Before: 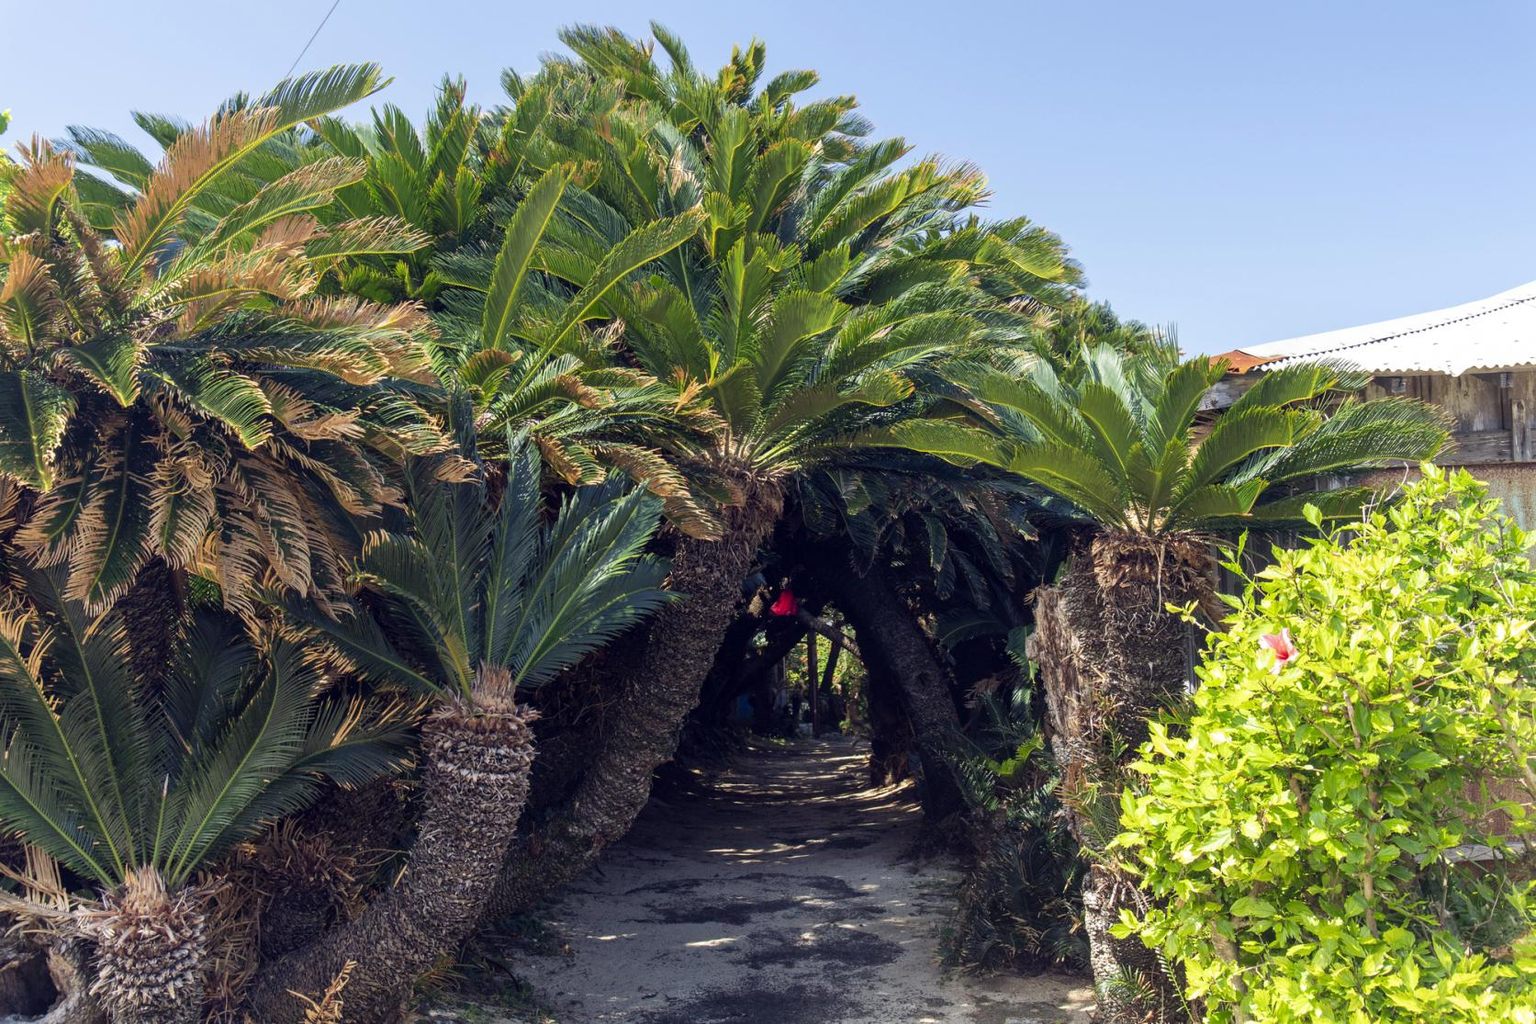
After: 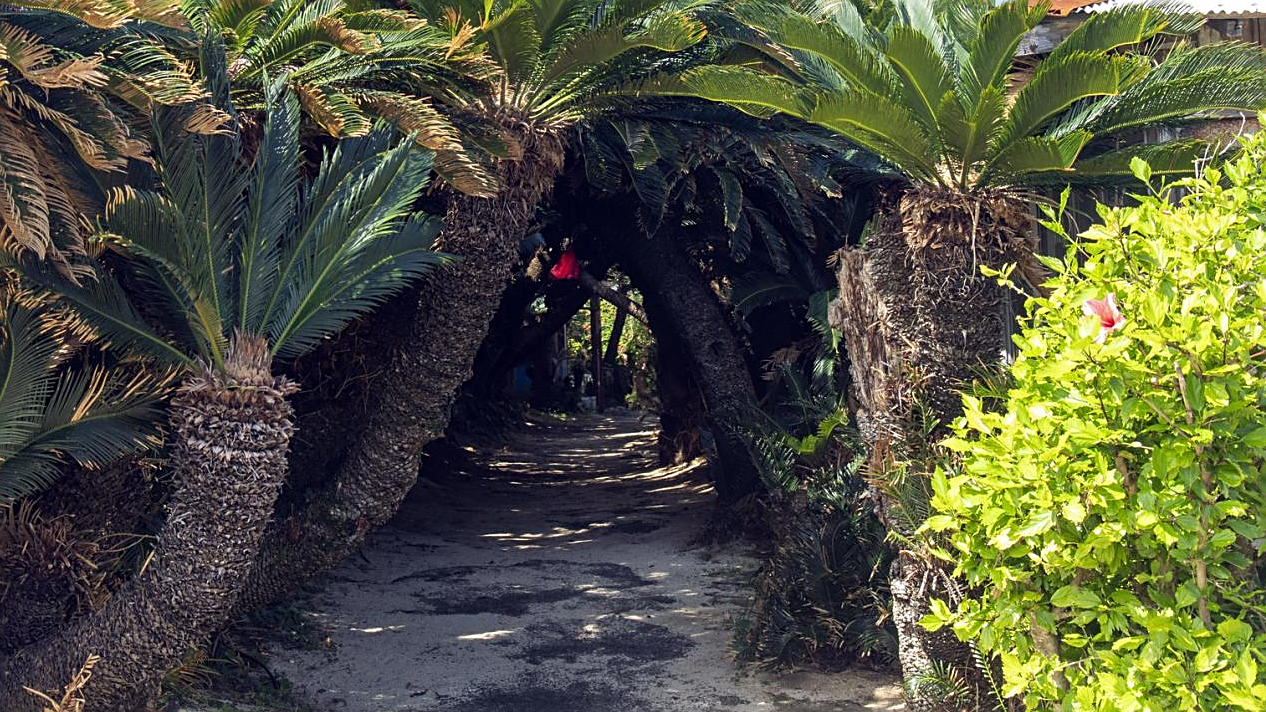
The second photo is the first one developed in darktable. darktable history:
sharpen: on, module defaults
crop and rotate: left 17.299%, top 35.115%, right 7.015%, bottom 1.024%
